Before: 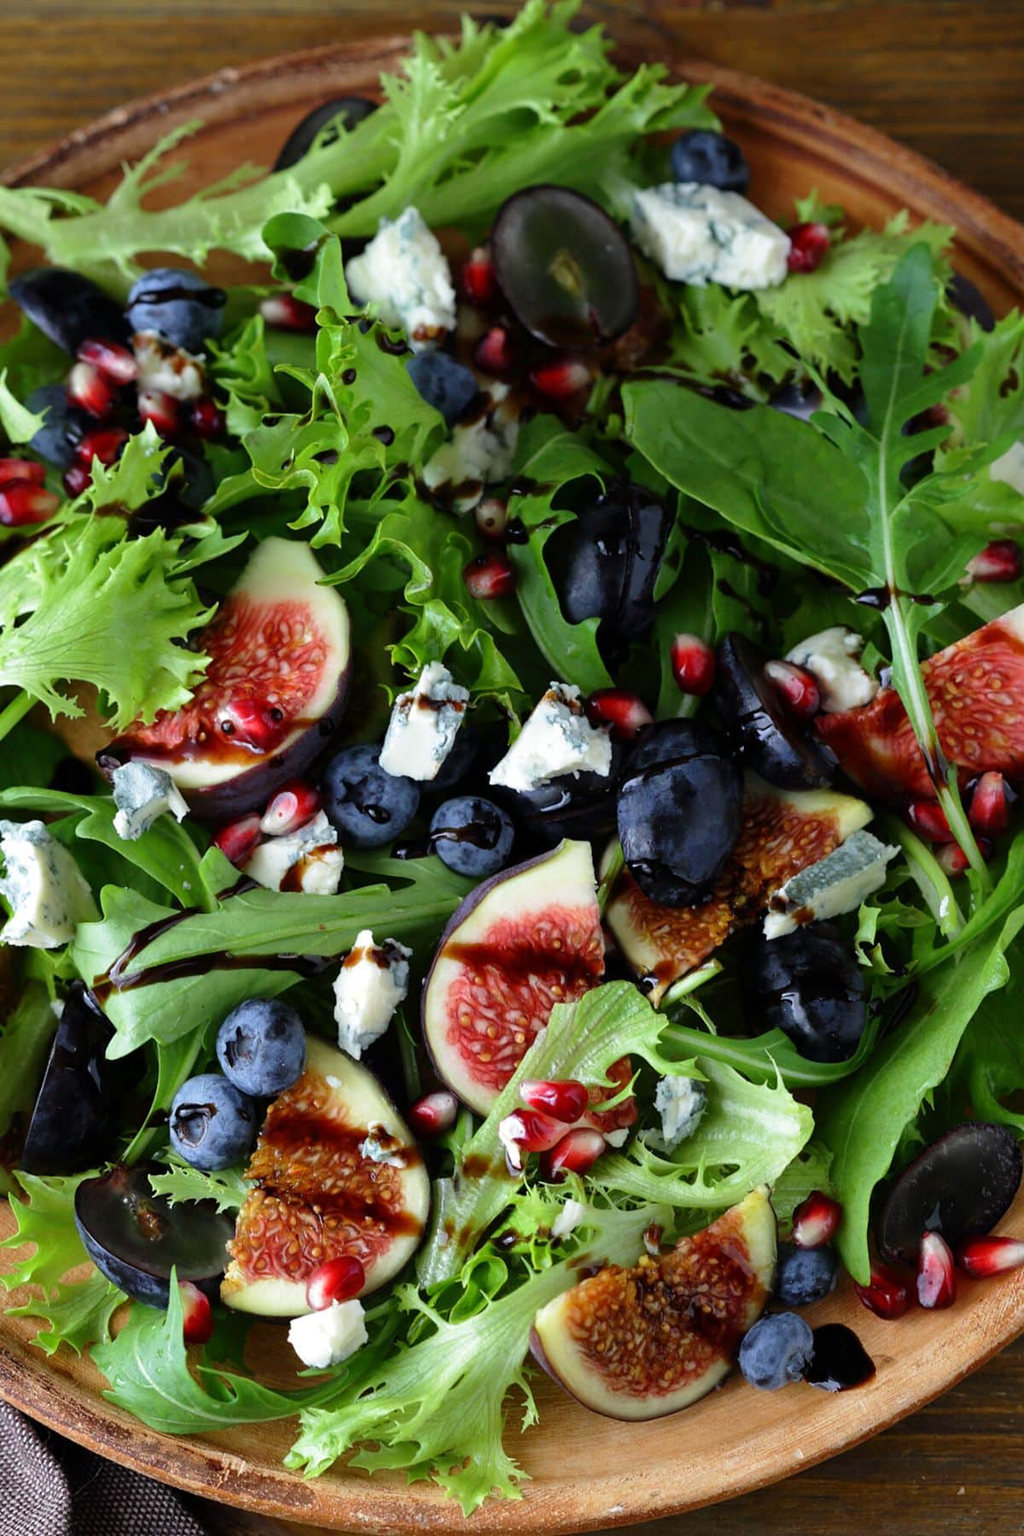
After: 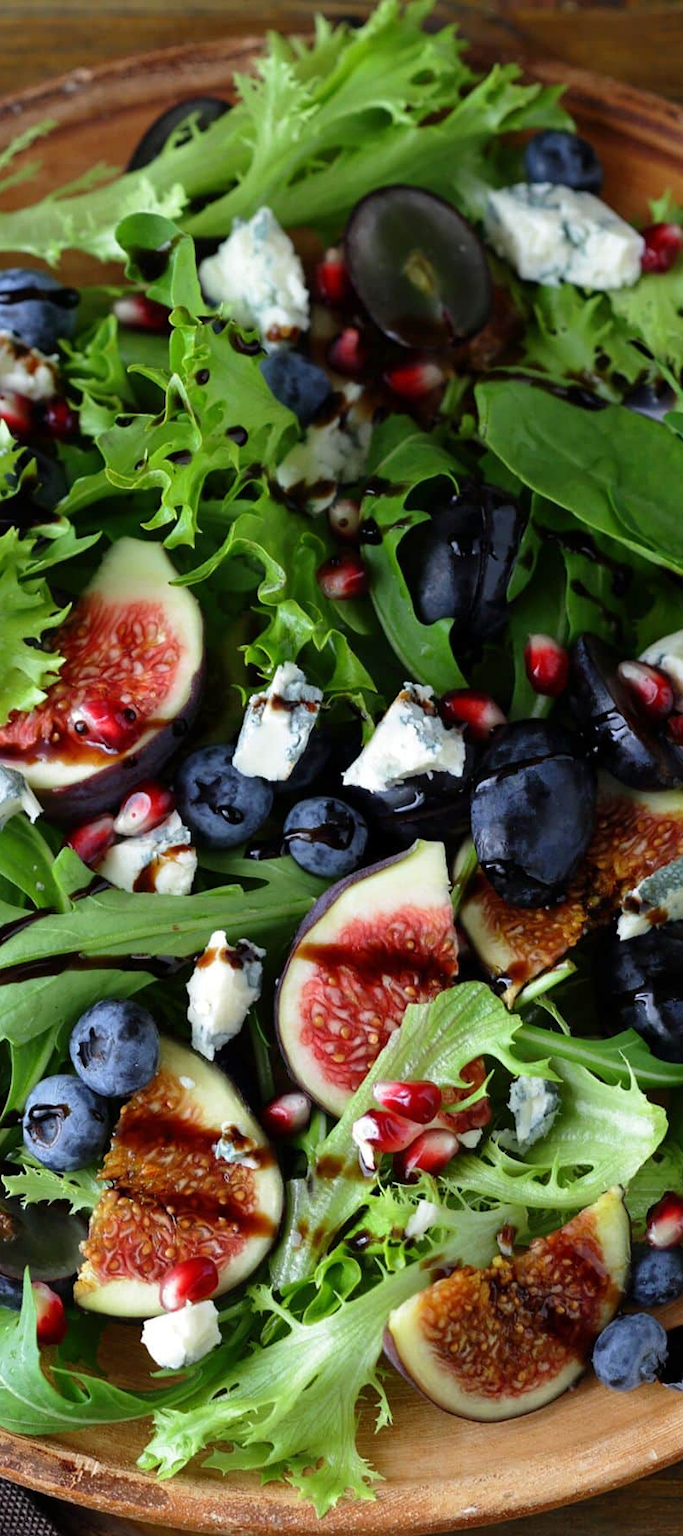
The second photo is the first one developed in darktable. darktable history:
crop and rotate: left 14.359%, right 18.955%
